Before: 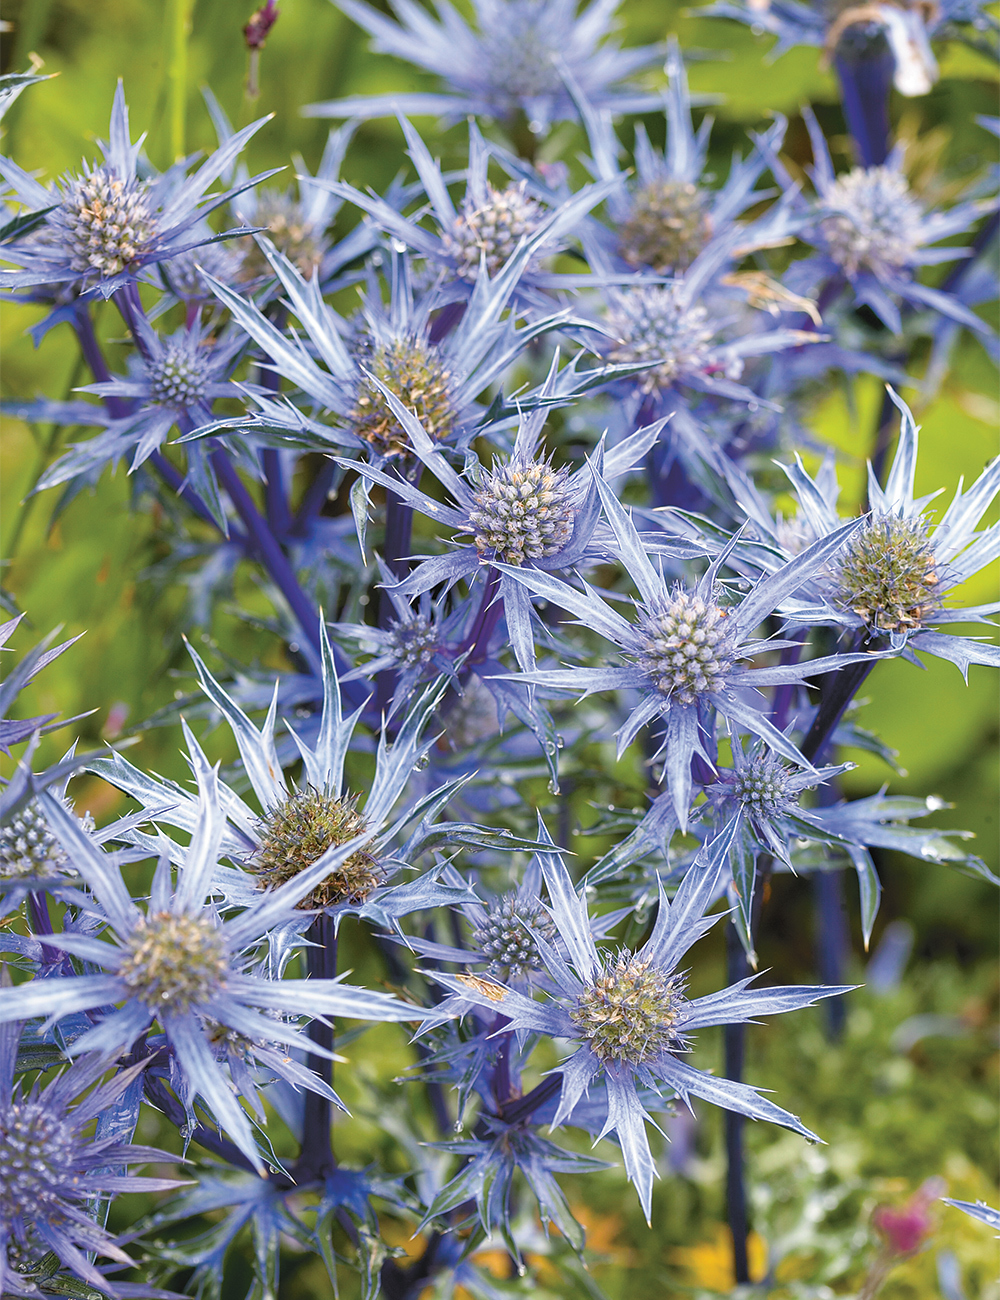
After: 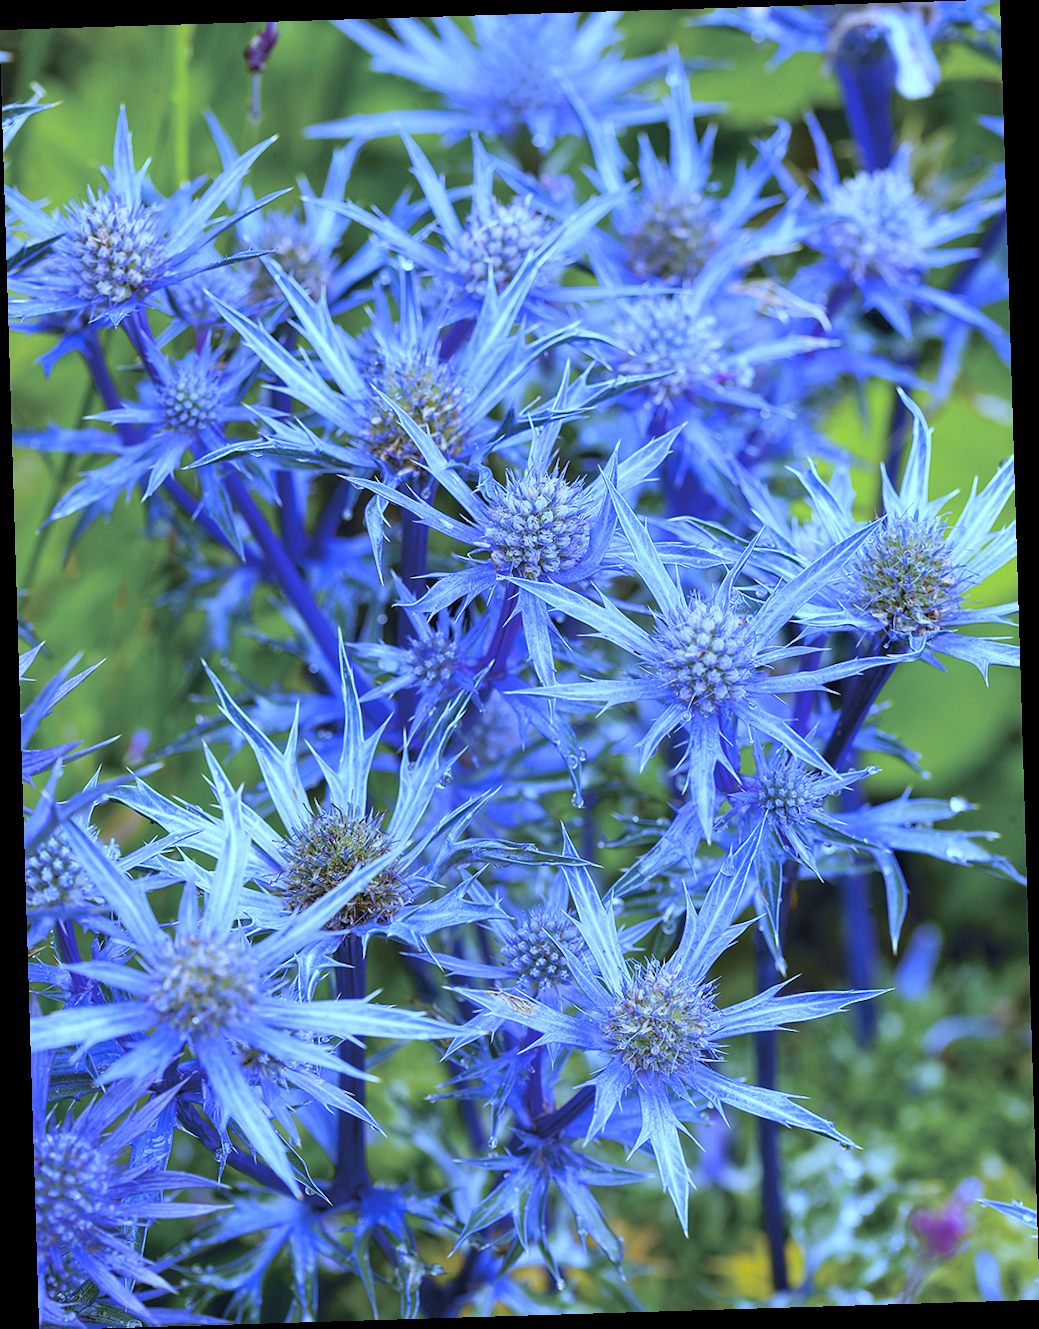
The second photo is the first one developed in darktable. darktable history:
rotate and perspective: rotation -1.75°, automatic cropping off
white balance: red 0.766, blue 1.537
